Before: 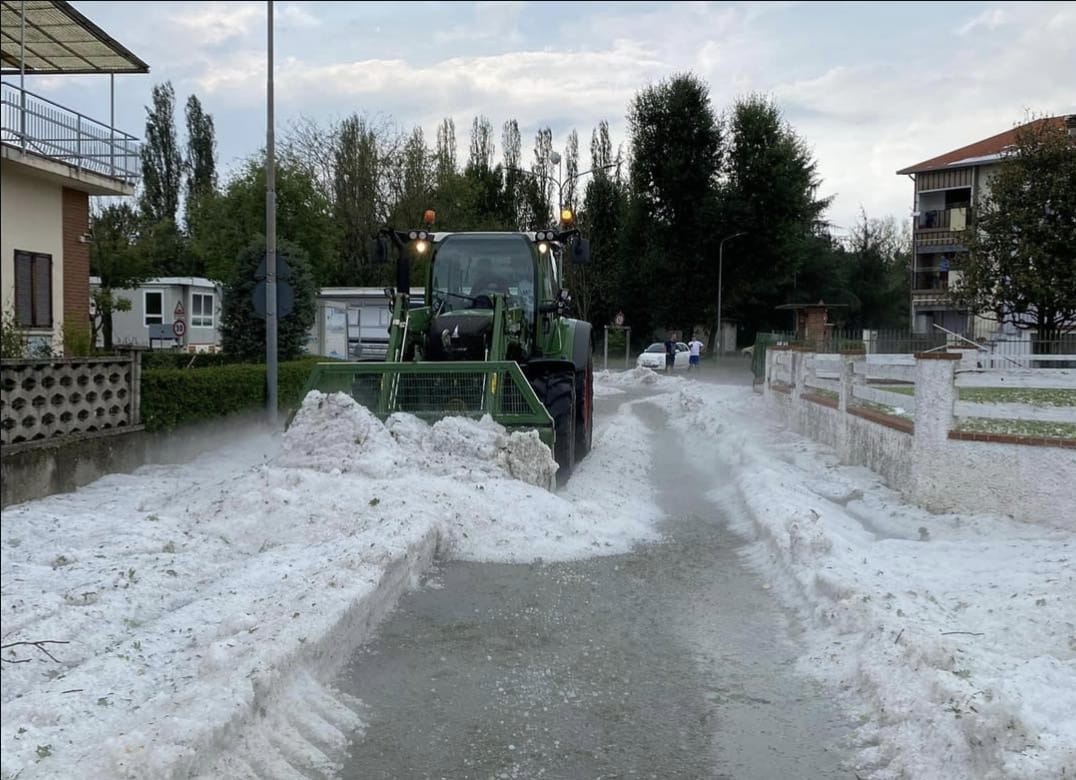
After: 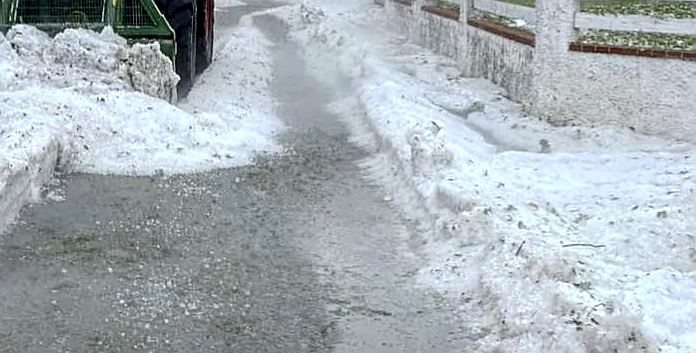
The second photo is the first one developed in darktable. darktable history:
local contrast: detail 142%
crop and rotate: left 35.31%, top 49.744%, bottom 4.877%
contrast brightness saturation: contrast 0.134, brightness -0.048, saturation 0.152
tone equalizer: -8 EV -0.396 EV, -7 EV -0.369 EV, -6 EV -0.314 EV, -5 EV -0.258 EV, -3 EV 0.245 EV, -2 EV 0.357 EV, -1 EV 0.384 EV, +0 EV 0.421 EV
base curve: curves: ch0 [(0, 0) (0.235, 0.266) (0.503, 0.496) (0.786, 0.72) (1, 1)], preserve colors none
sharpen: on, module defaults
exposure: compensate highlight preservation false
